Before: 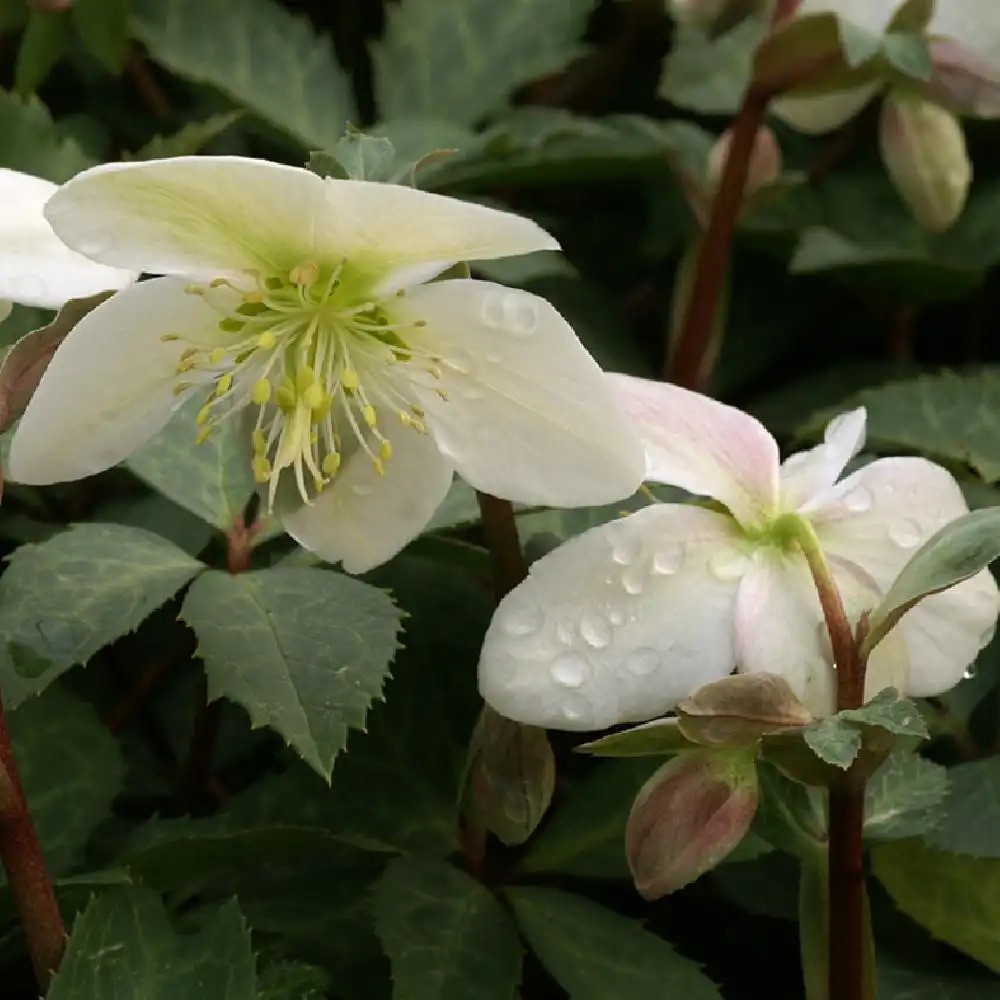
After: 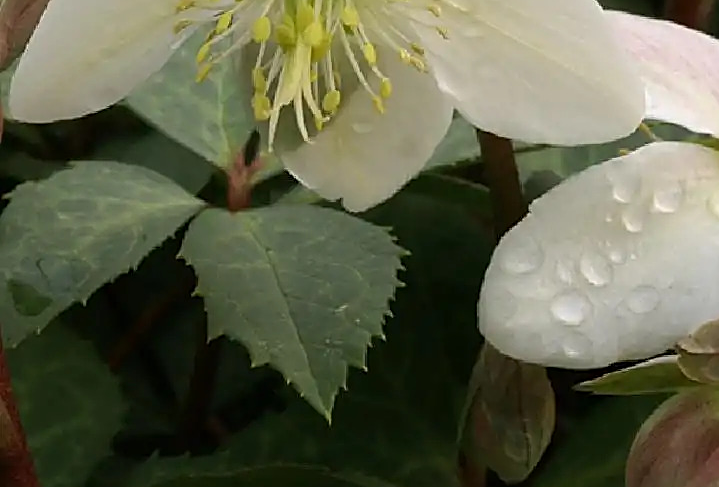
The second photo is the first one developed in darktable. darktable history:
sharpen: on, module defaults
crop: top 36.272%, right 28.024%, bottom 14.988%
